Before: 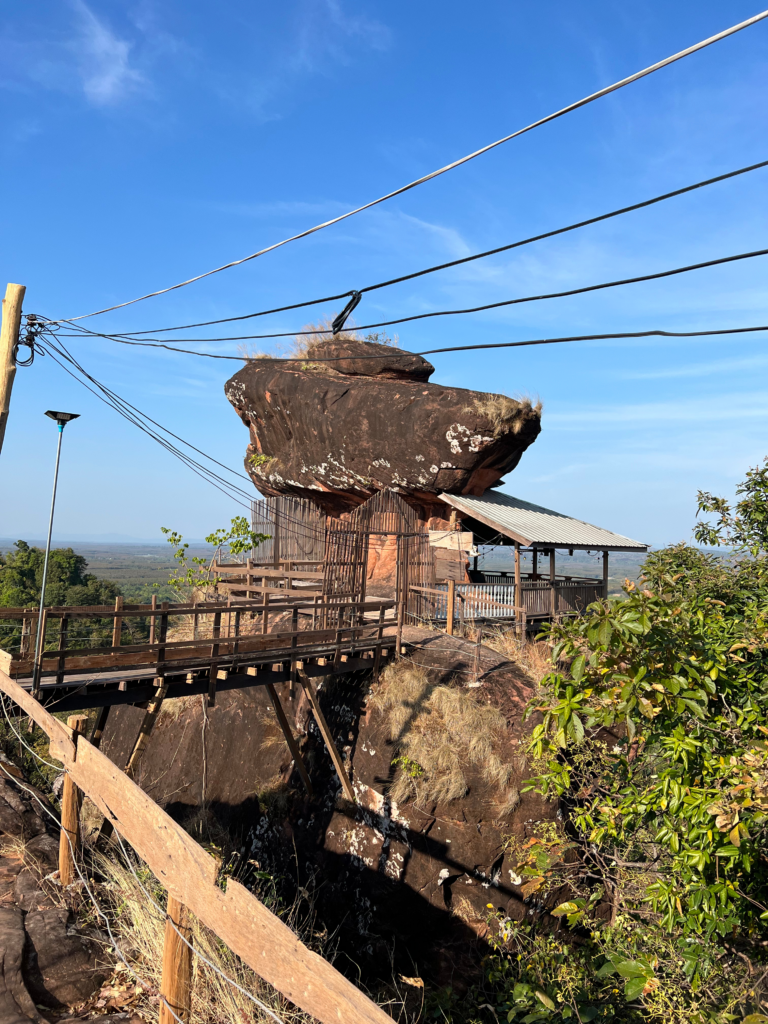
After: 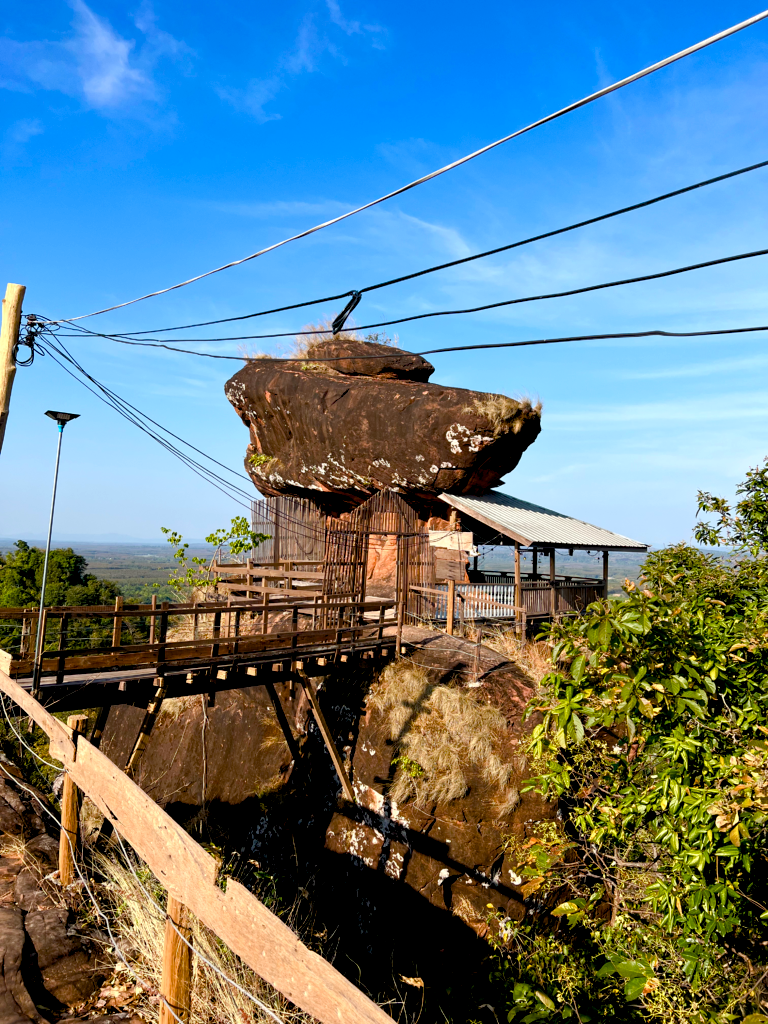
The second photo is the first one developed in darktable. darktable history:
rotate and perspective: automatic cropping original format, crop left 0, crop top 0
color balance rgb: shadows lift › luminance -9.41%, highlights gain › luminance 17.6%, global offset › luminance -1.45%, perceptual saturation grading › highlights -17.77%, perceptual saturation grading › mid-tones 33.1%, perceptual saturation grading › shadows 50.52%, global vibrance 24.22%
